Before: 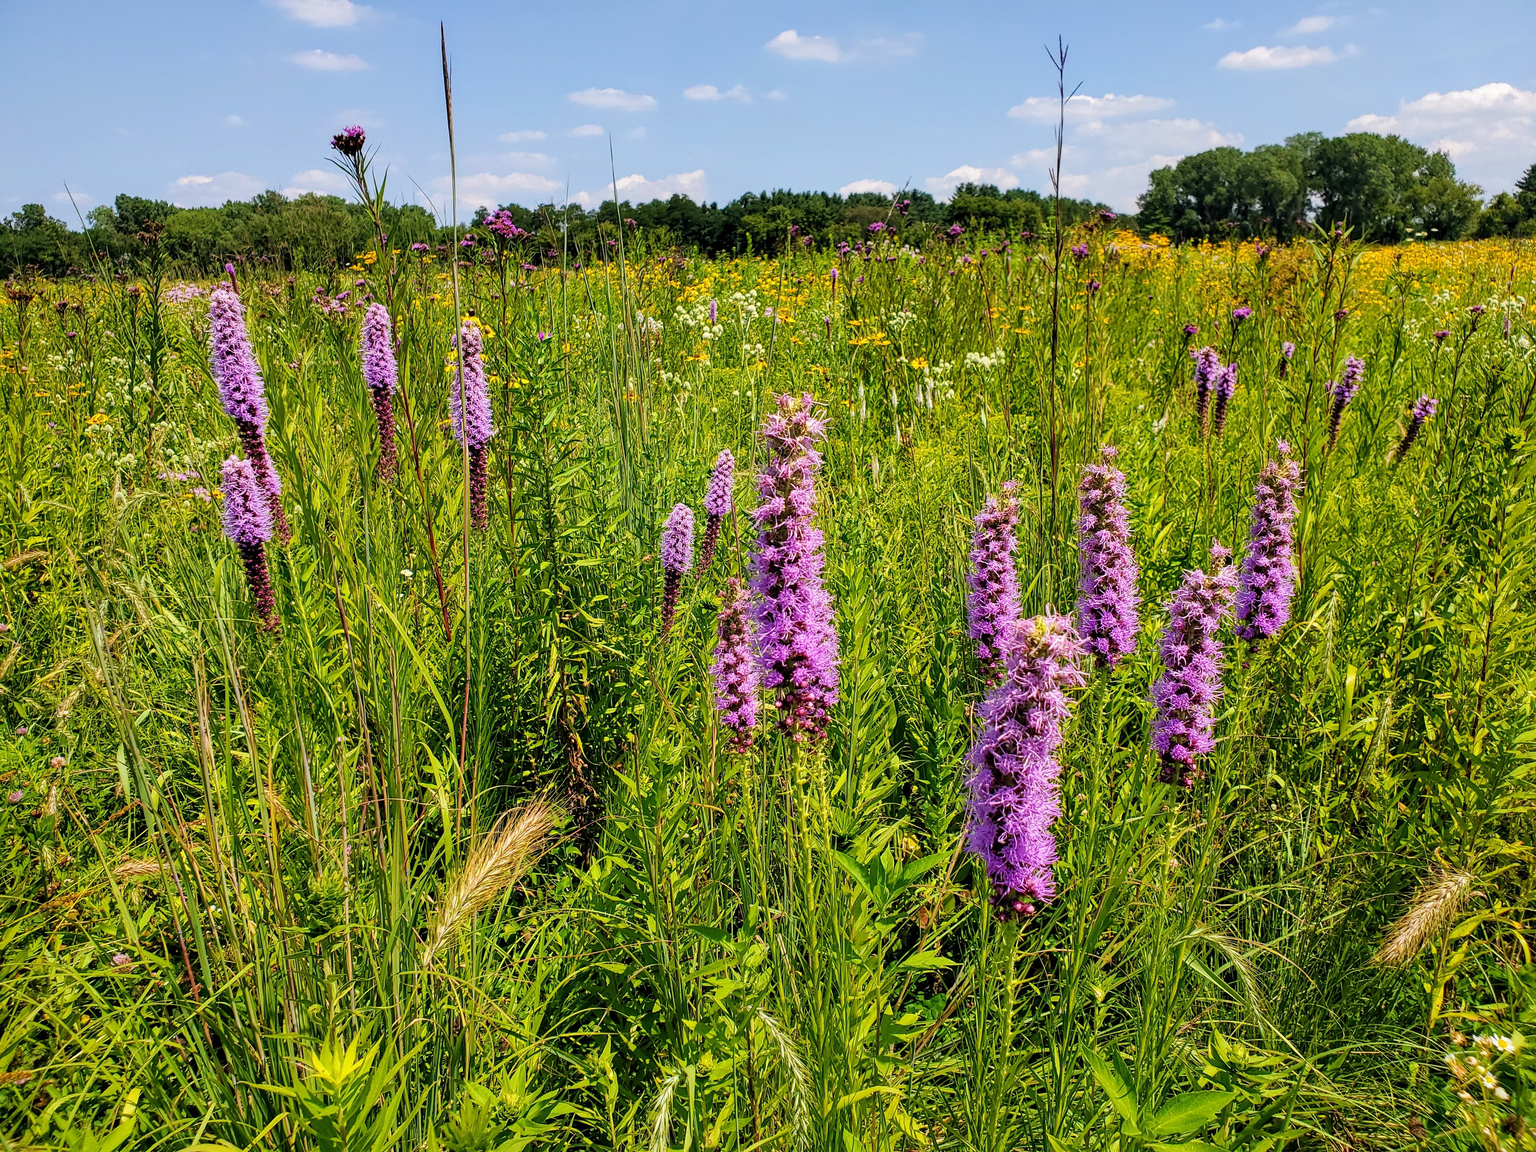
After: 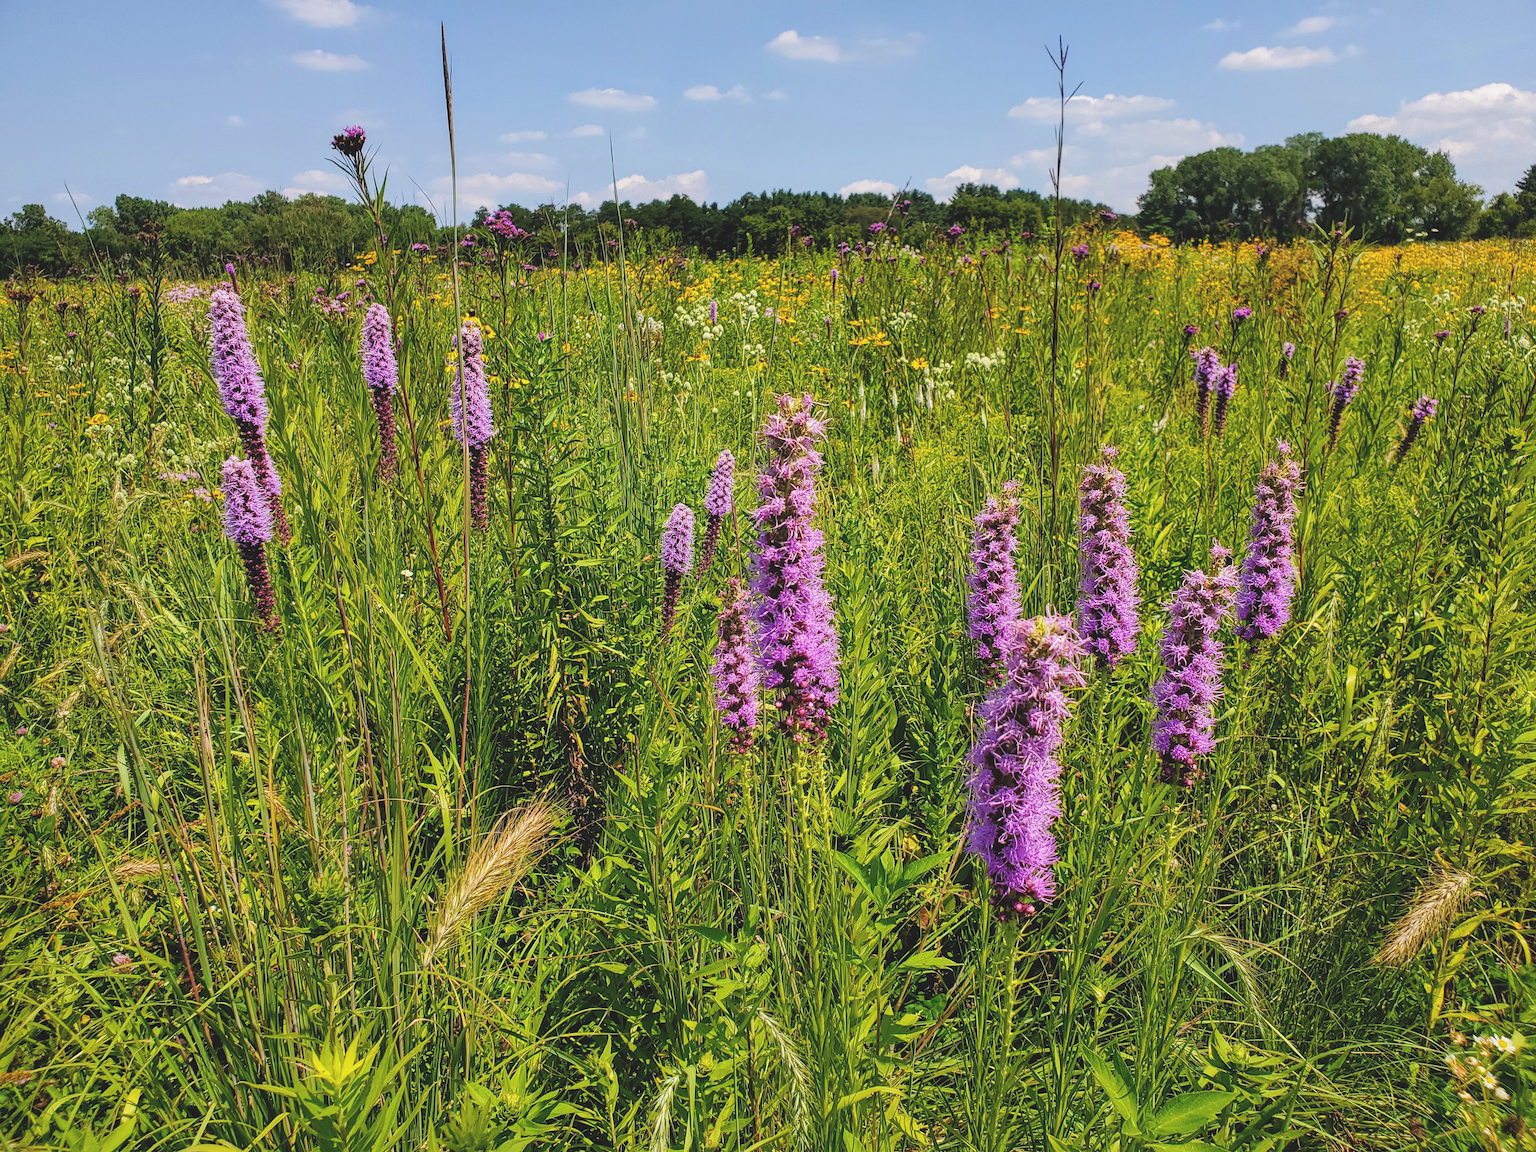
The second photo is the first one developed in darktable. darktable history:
exposure: black level correction -0.015, exposure -0.132 EV, compensate highlight preservation false
